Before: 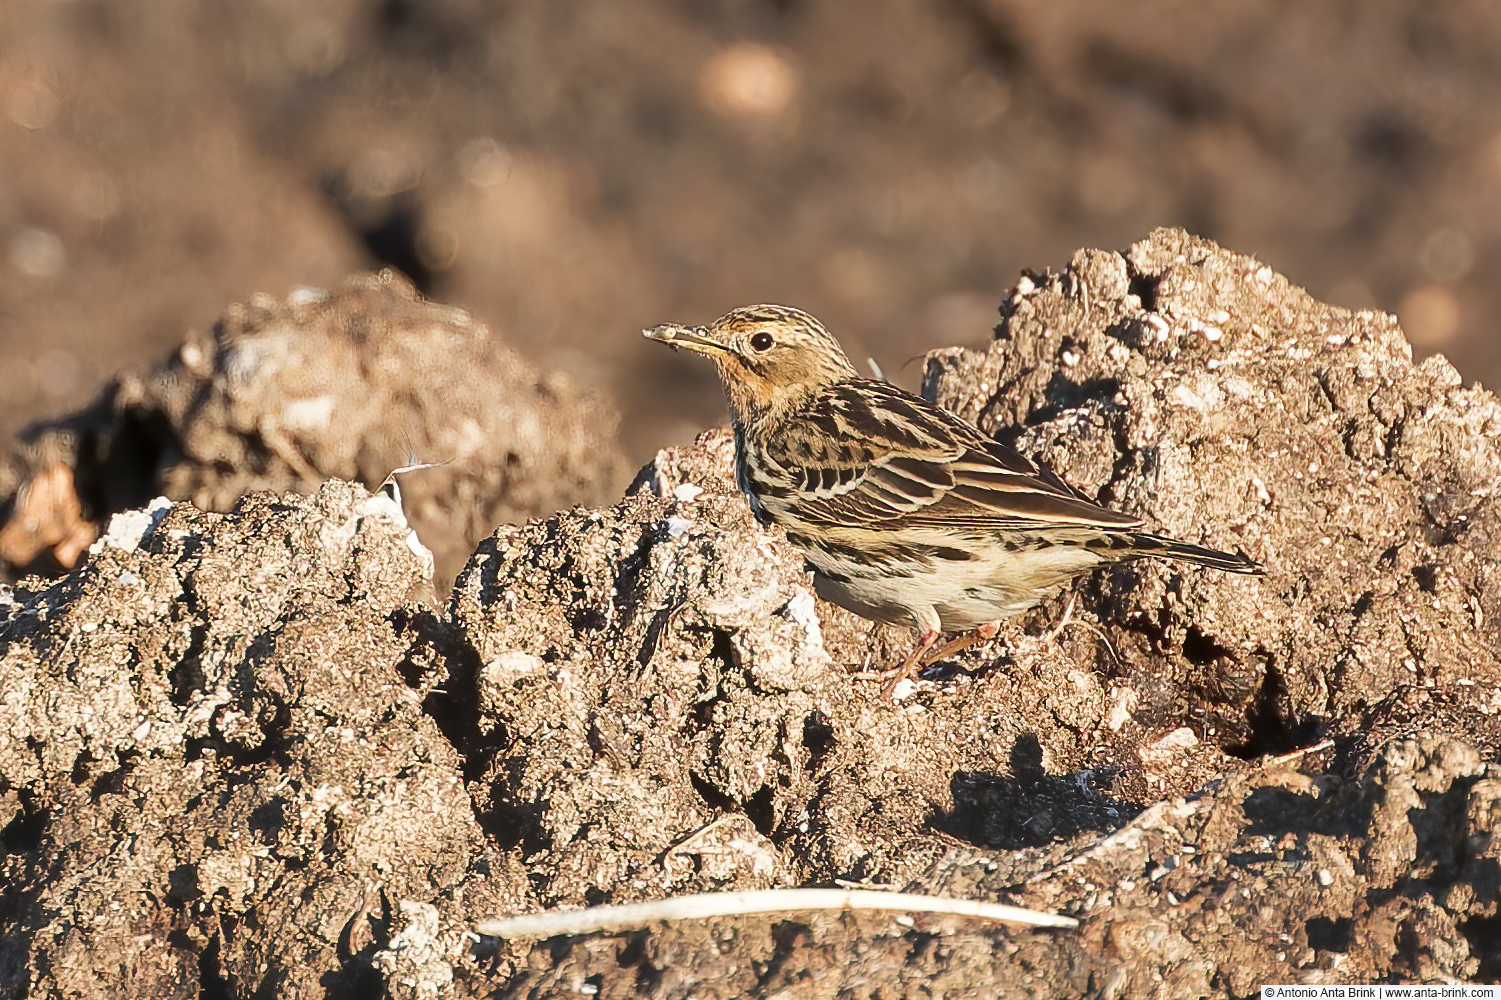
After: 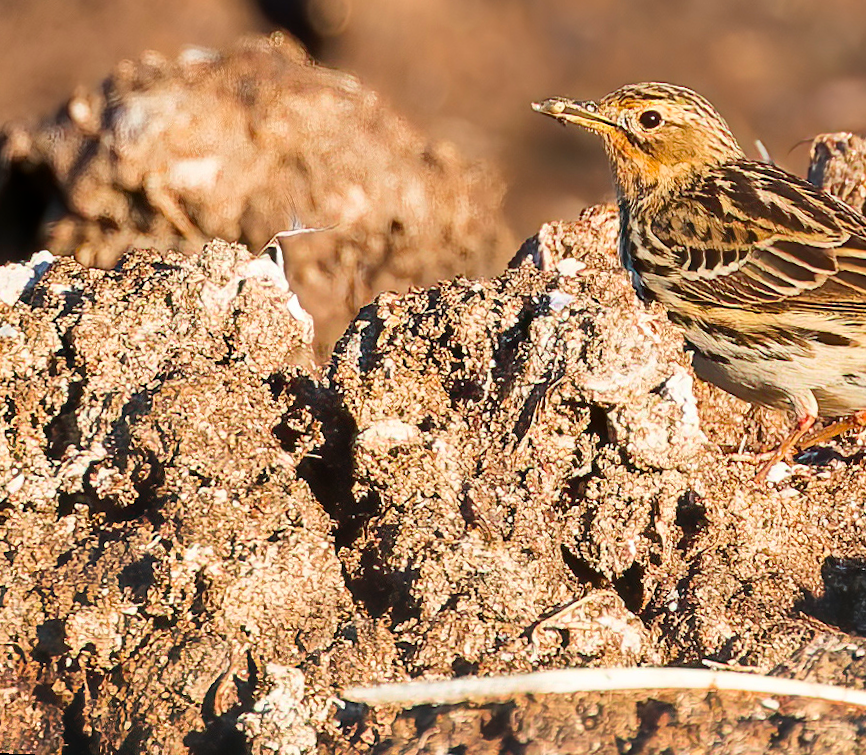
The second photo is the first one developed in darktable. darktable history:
color balance: output saturation 120%
rotate and perspective: rotation 2.27°, automatic cropping off
crop: left 8.966%, top 23.852%, right 34.699%, bottom 4.703%
